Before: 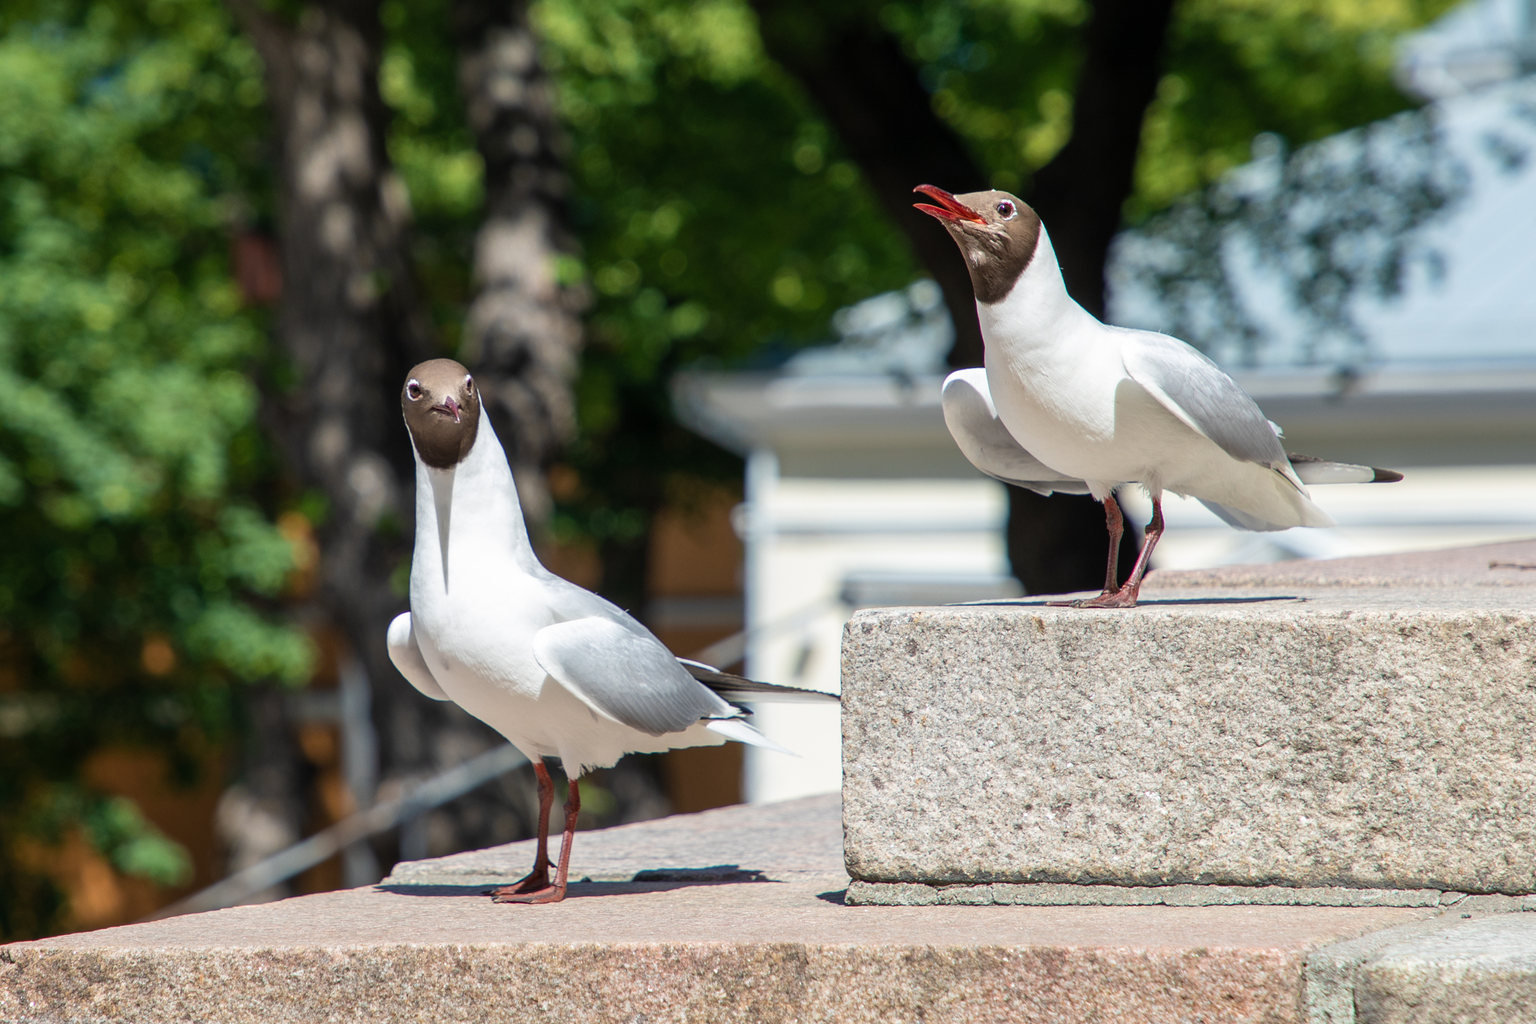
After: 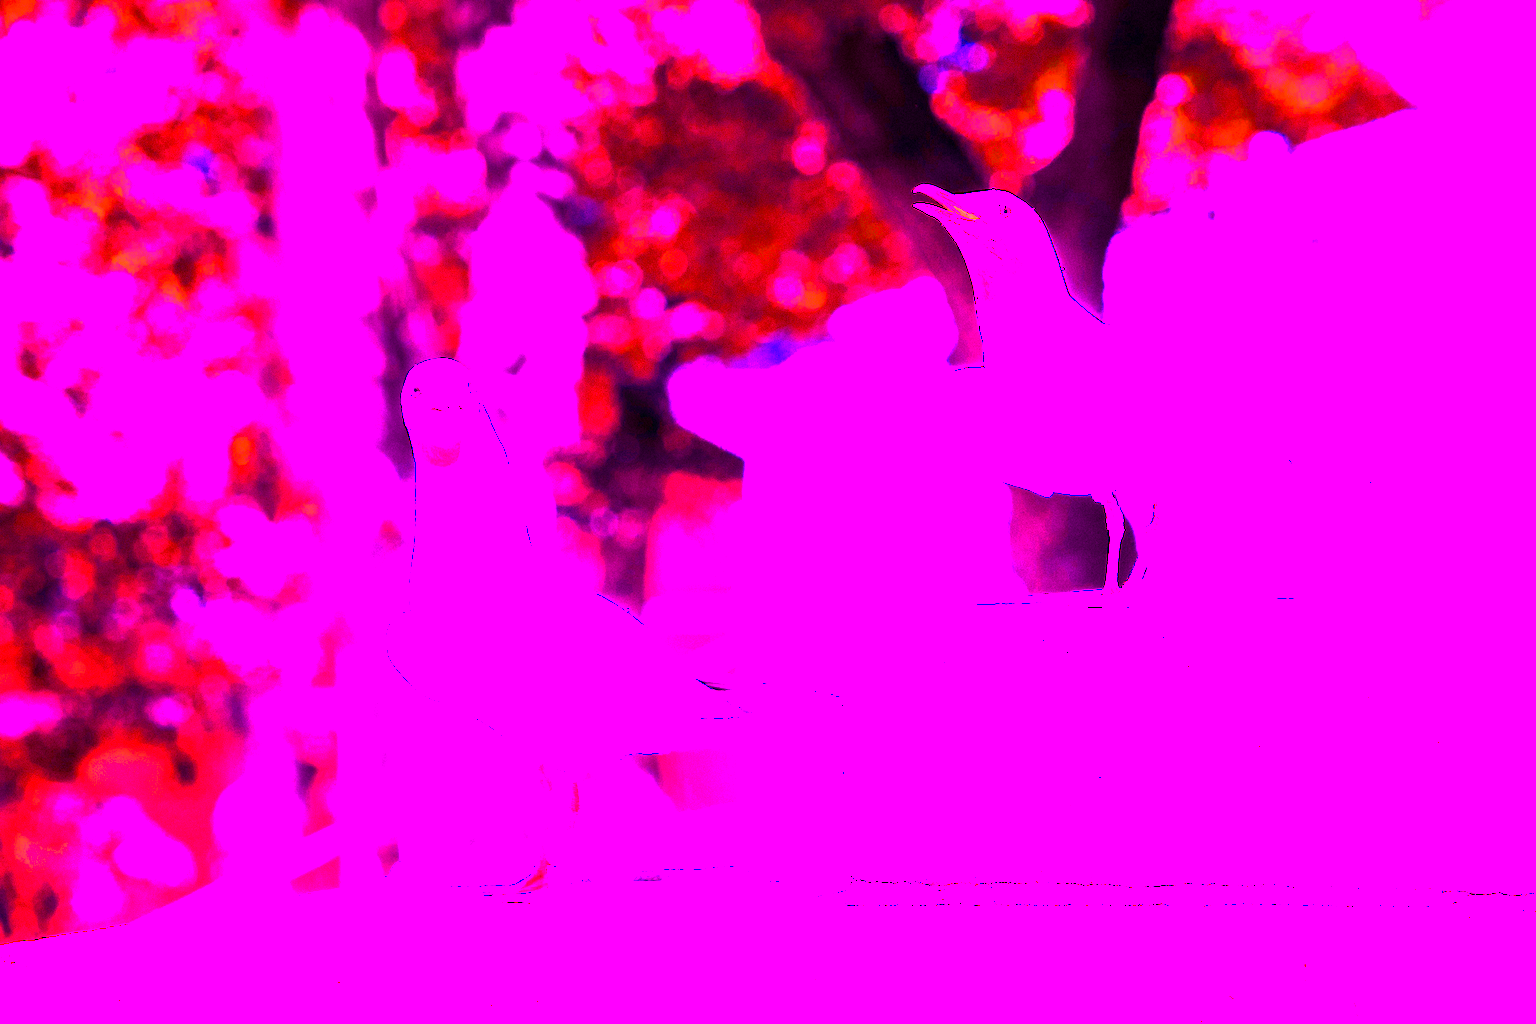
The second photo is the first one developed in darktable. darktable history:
white balance: red 8, blue 8
color balance rgb: perceptual saturation grading › global saturation 20%, perceptual saturation grading › highlights -25%, perceptual saturation grading › shadows 25%, global vibrance 50%
